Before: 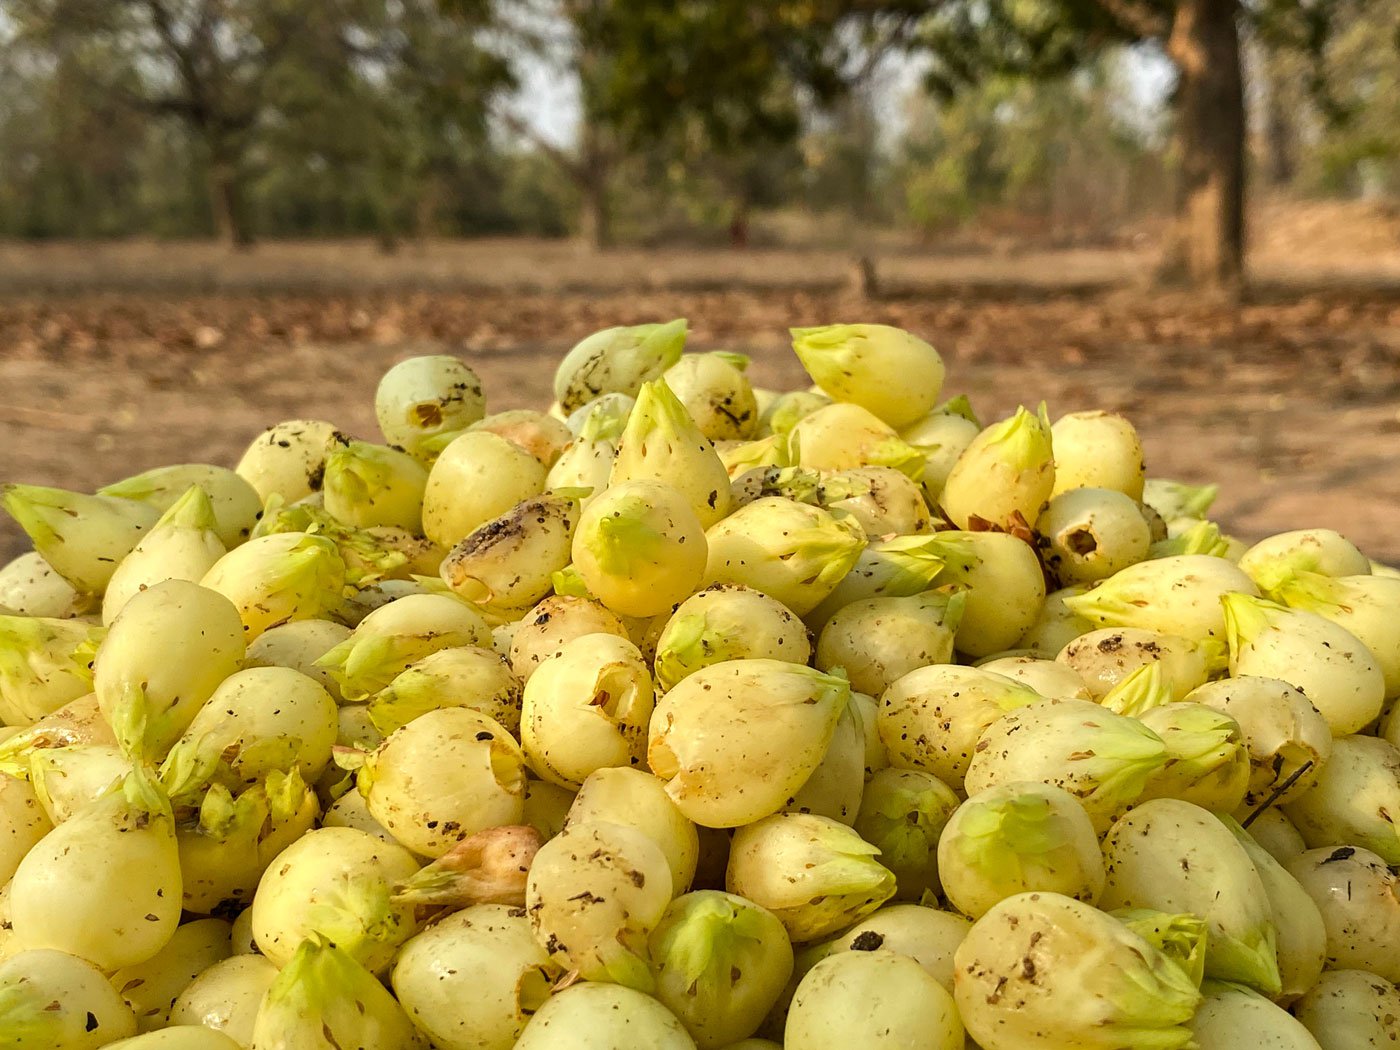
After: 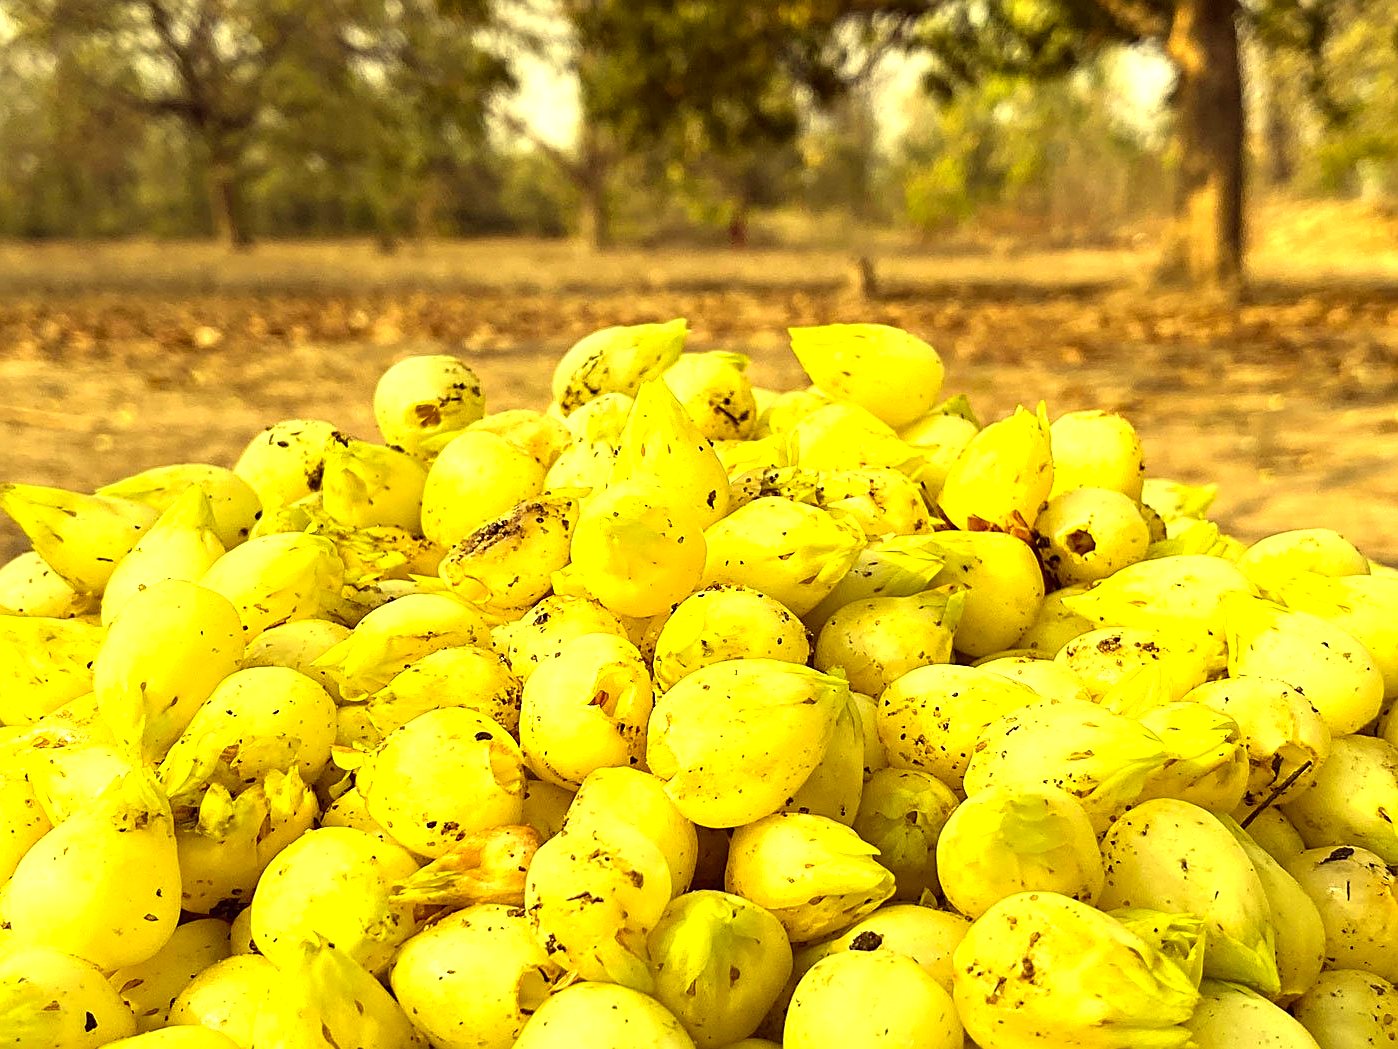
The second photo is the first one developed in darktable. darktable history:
crop and rotate: left 0.126%
color correction: highlights a* -0.482, highlights b* 40, shadows a* 9.8, shadows b* -0.161
contrast brightness saturation: saturation -0.17
levels: levels [0, 0.374, 0.749]
sharpen: on, module defaults
